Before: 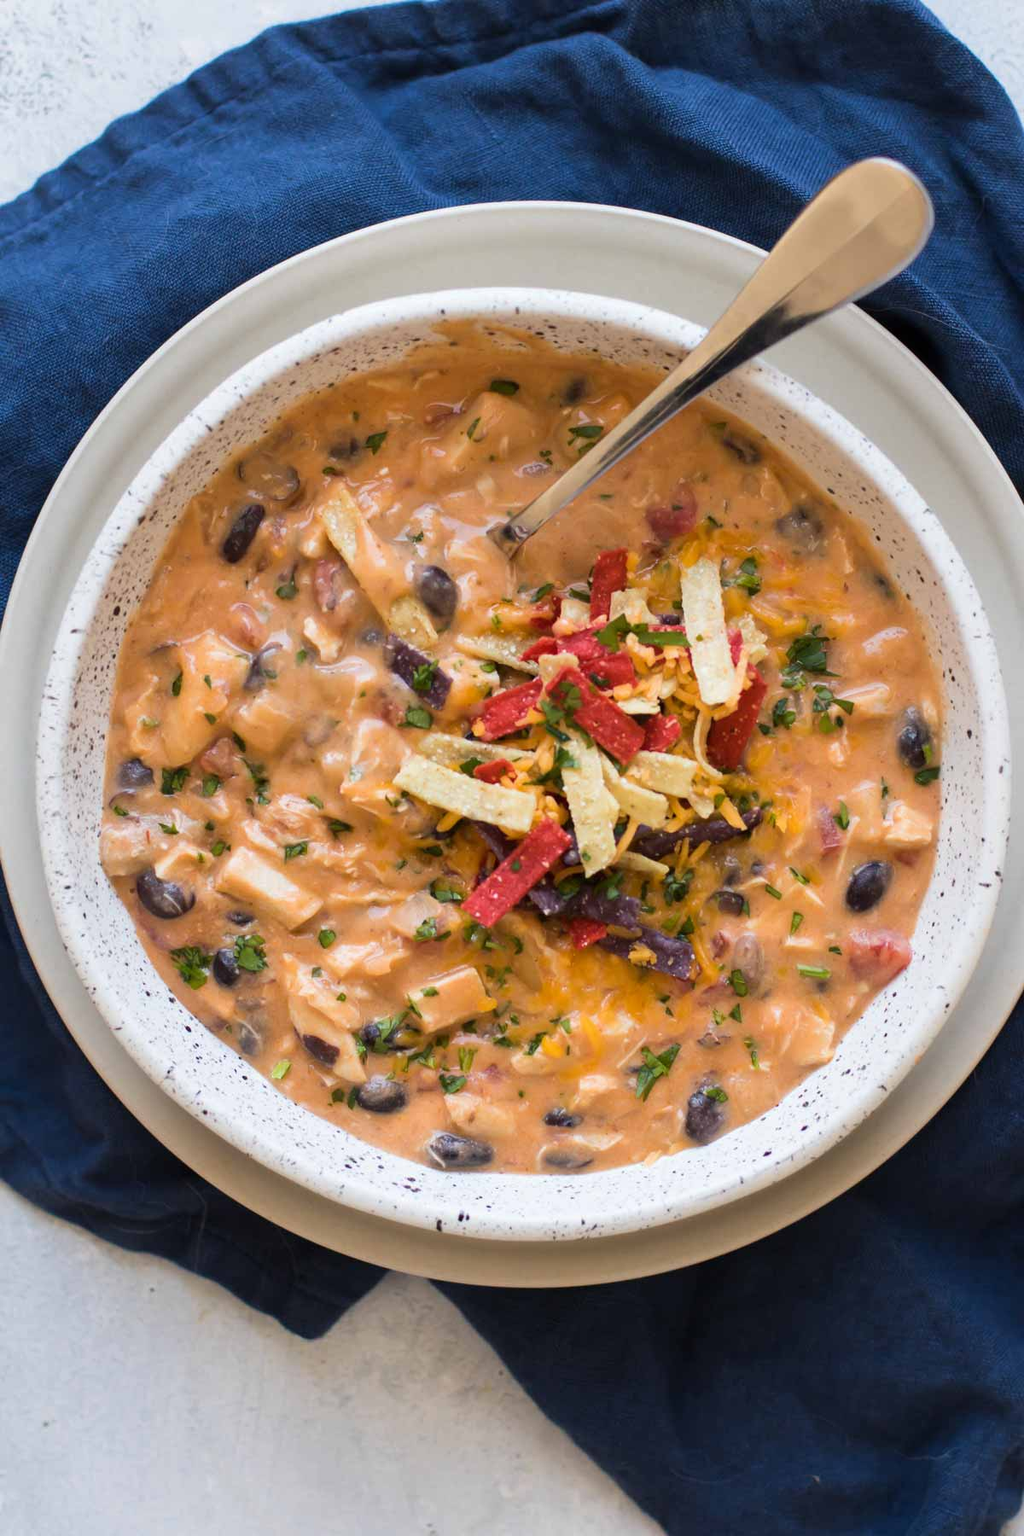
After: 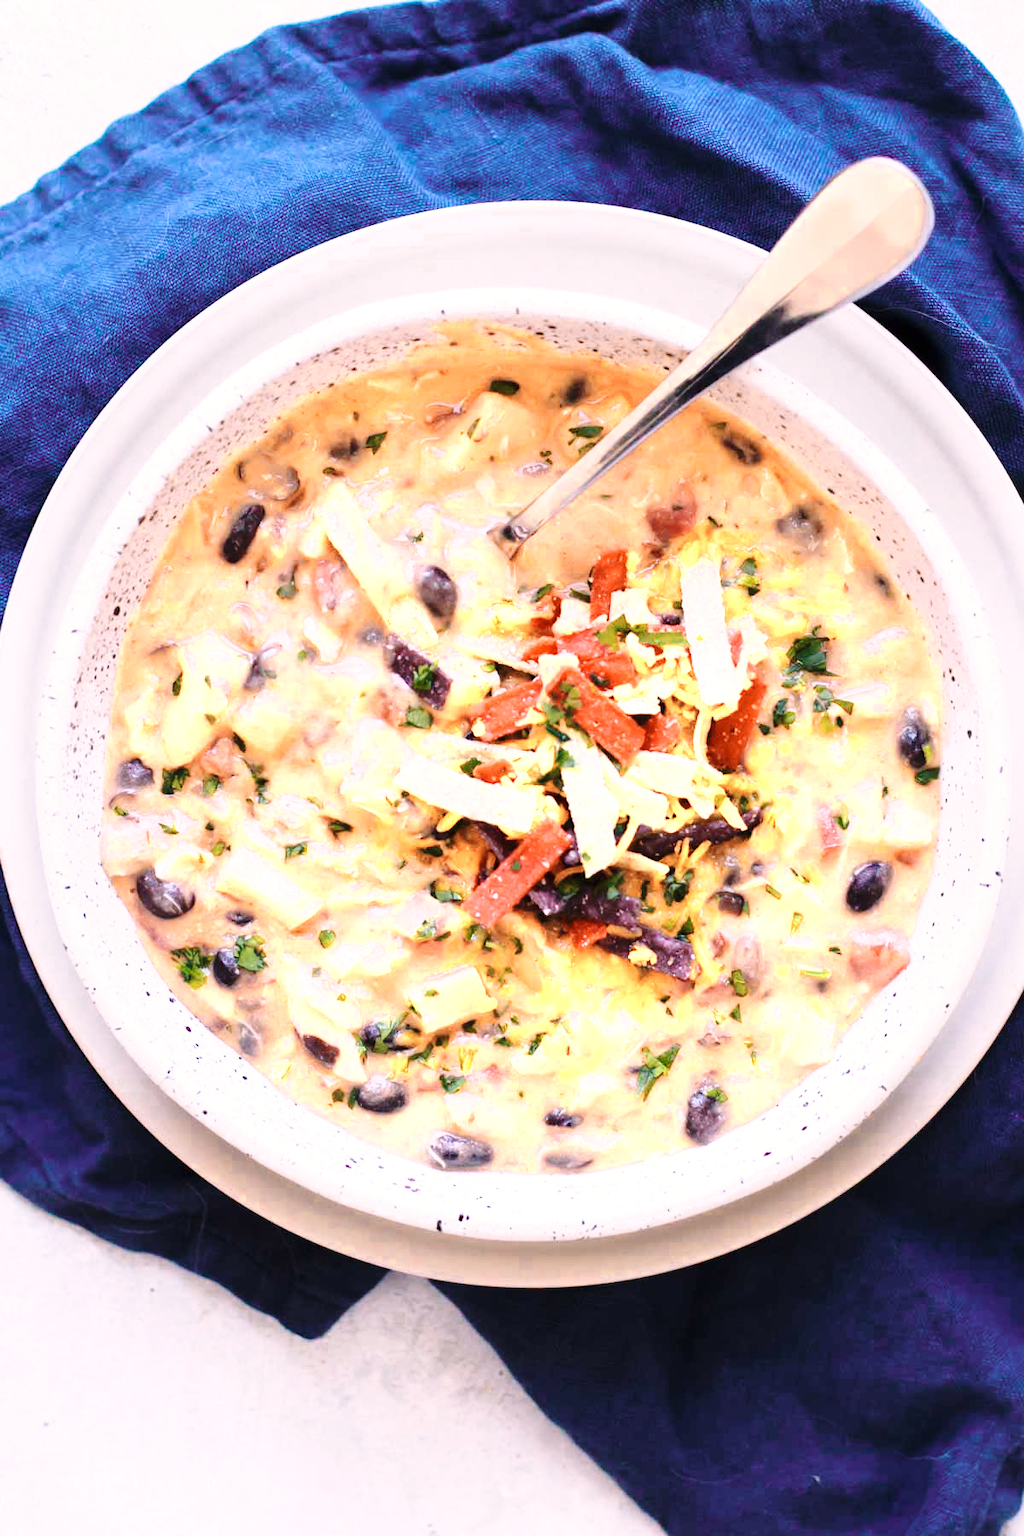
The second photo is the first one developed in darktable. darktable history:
color zones: curves: ch0 [(0.018, 0.548) (0.224, 0.64) (0.425, 0.447) (0.675, 0.575) (0.732, 0.579)]; ch1 [(0.066, 0.487) (0.25, 0.5) (0.404, 0.43) (0.75, 0.421) (0.956, 0.421)]; ch2 [(0.044, 0.561) (0.215, 0.465) (0.399, 0.544) (0.465, 0.548) (0.614, 0.447) (0.724, 0.43) (0.882, 0.623) (0.956, 0.632)]
base curve: curves: ch0 [(0, 0) (0.028, 0.03) (0.105, 0.232) (0.387, 0.748) (0.754, 0.968) (1, 1)], preserve colors none
color correction: highlights a* 5.87, highlights b* 4.71
color calibration: illuminant as shot in camera, x 0.377, y 0.392, temperature 4175.44 K
